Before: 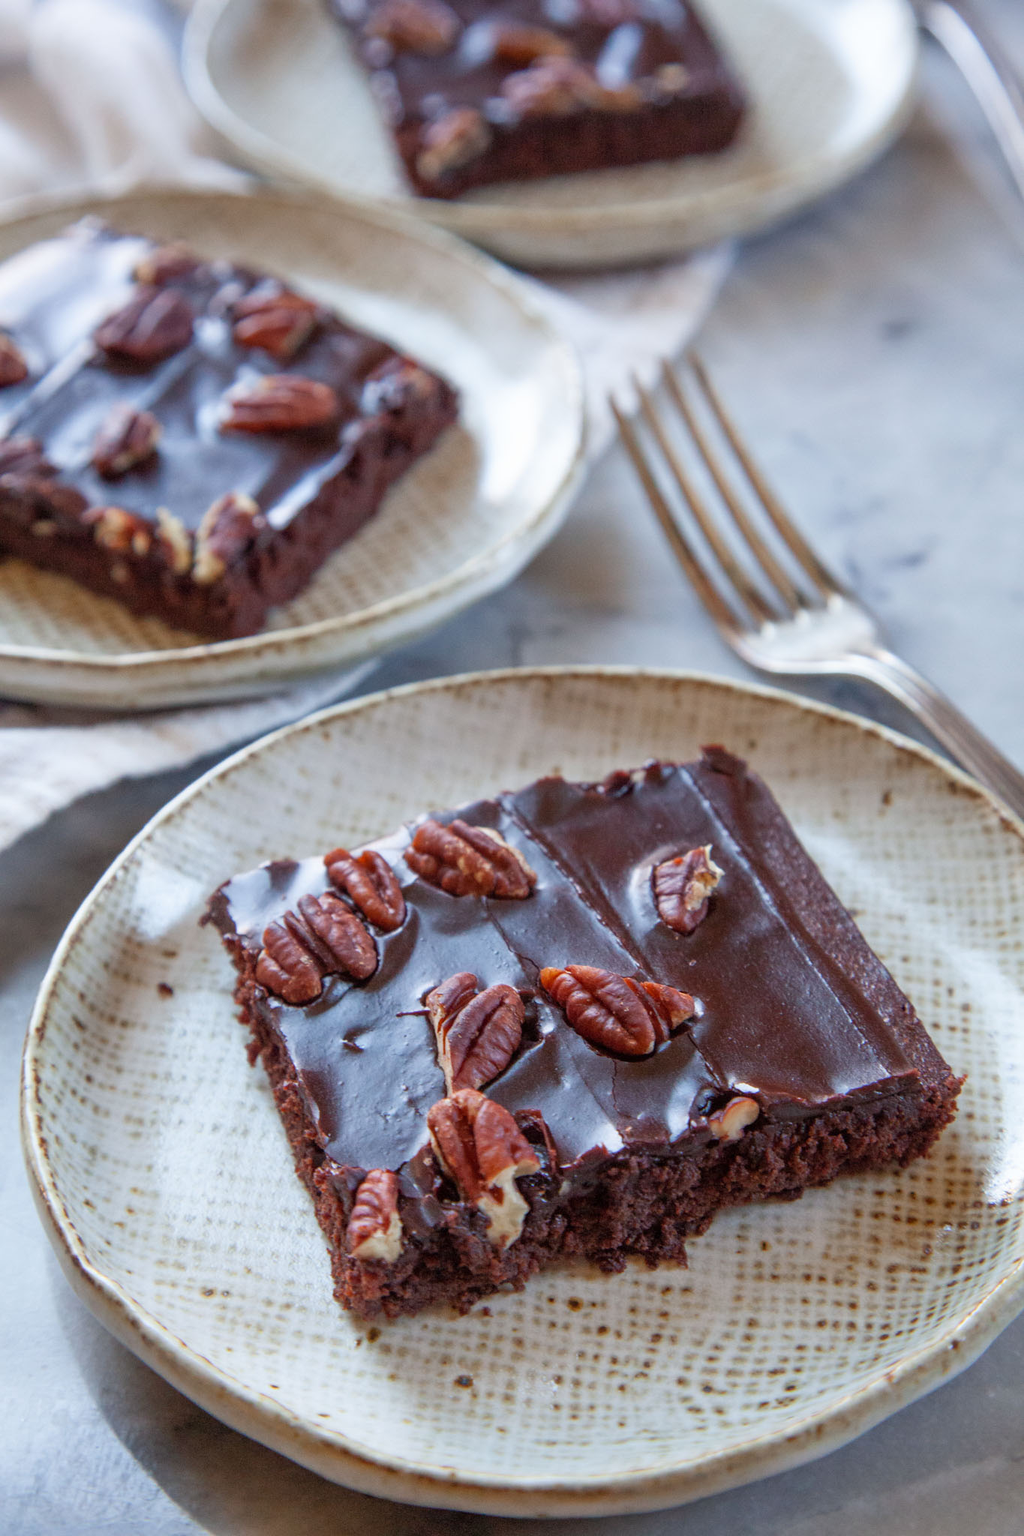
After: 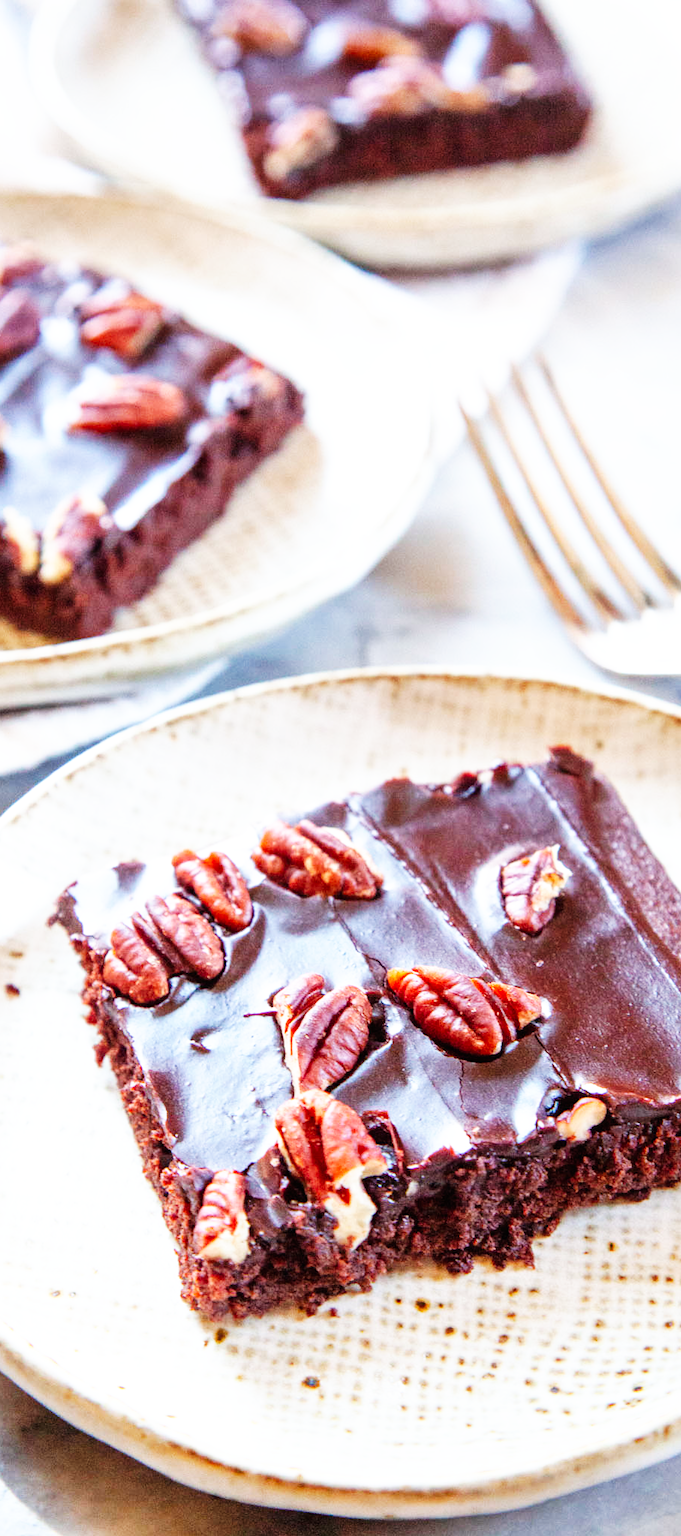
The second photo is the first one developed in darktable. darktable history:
exposure: black level correction 0, exposure 0.498 EV, compensate highlight preservation false
base curve: curves: ch0 [(0, 0) (0.007, 0.004) (0.027, 0.03) (0.046, 0.07) (0.207, 0.54) (0.442, 0.872) (0.673, 0.972) (1, 1)], preserve colors none
crop and rotate: left 15.001%, right 18.441%
